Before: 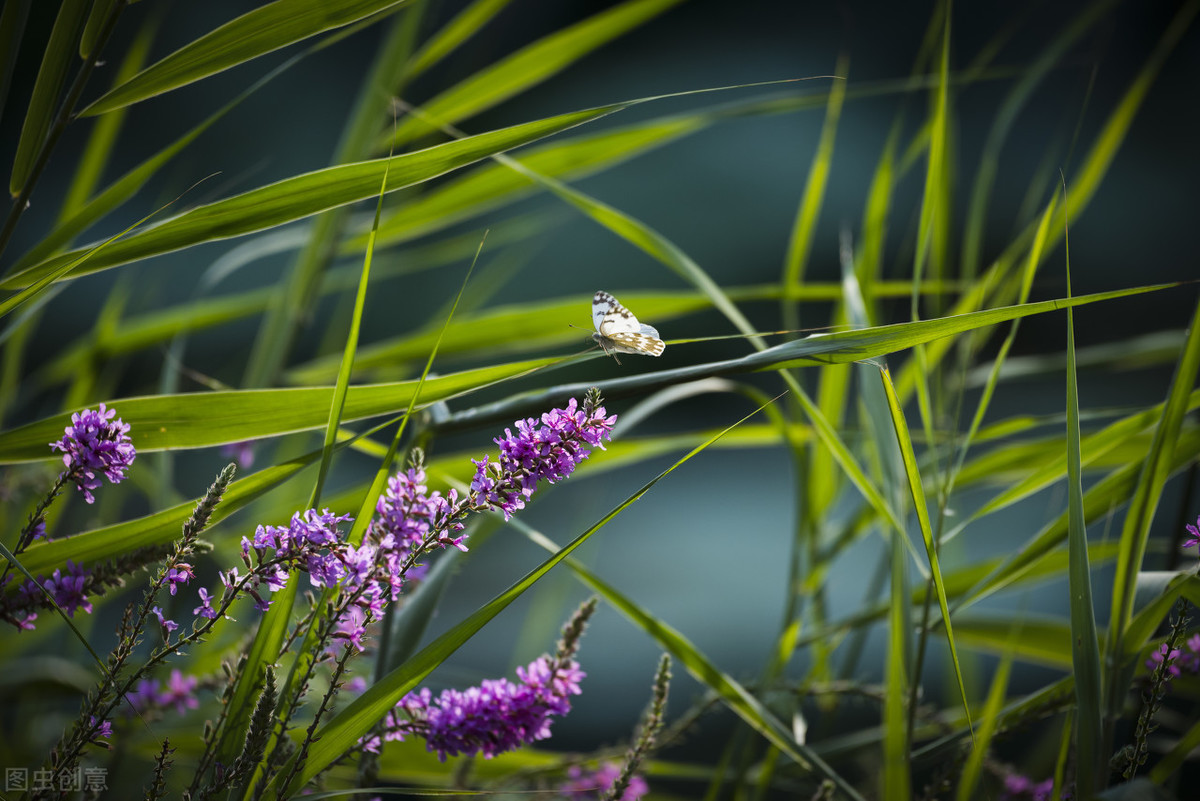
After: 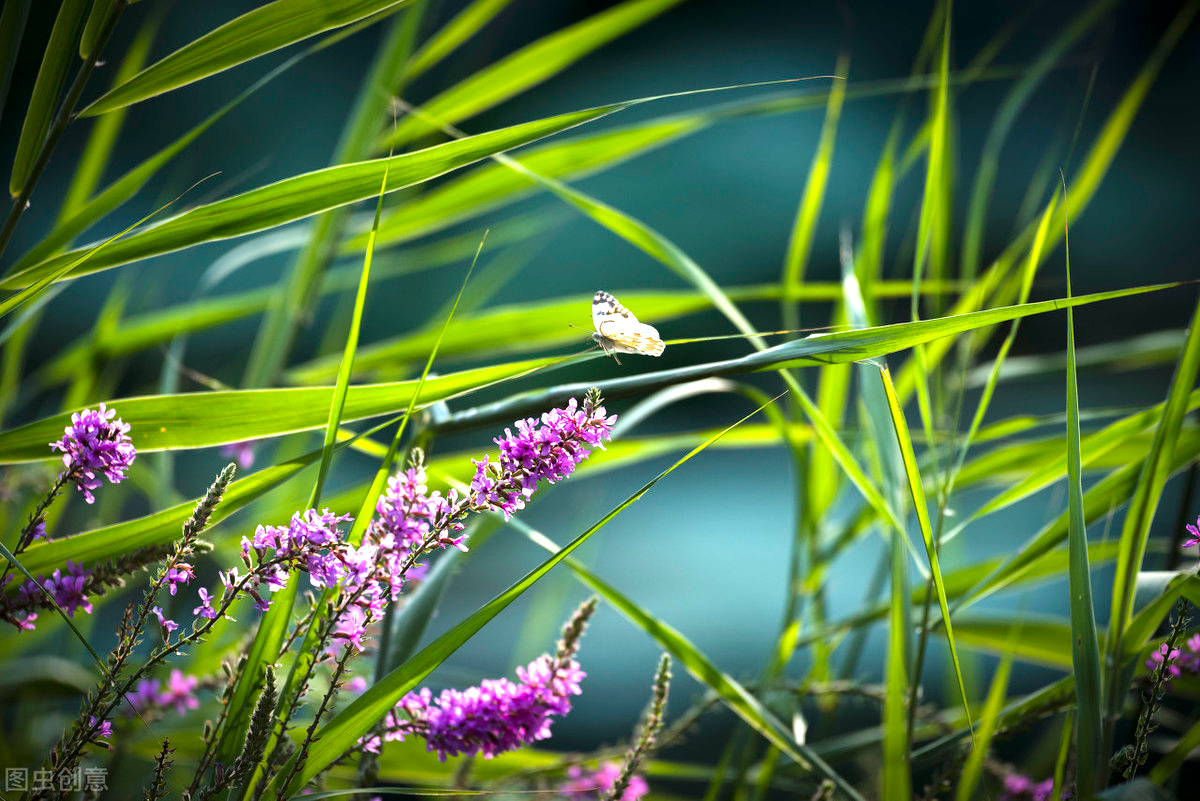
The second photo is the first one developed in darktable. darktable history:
shadows and highlights: radius 331.84, shadows 53.55, highlights -100, compress 94.63%, highlights color adjustment 73.23%, soften with gaussian
local contrast: mode bilateral grid, contrast 20, coarseness 50, detail 102%, midtone range 0.2
exposure: exposure 1.15 EV, compensate highlight preservation false
